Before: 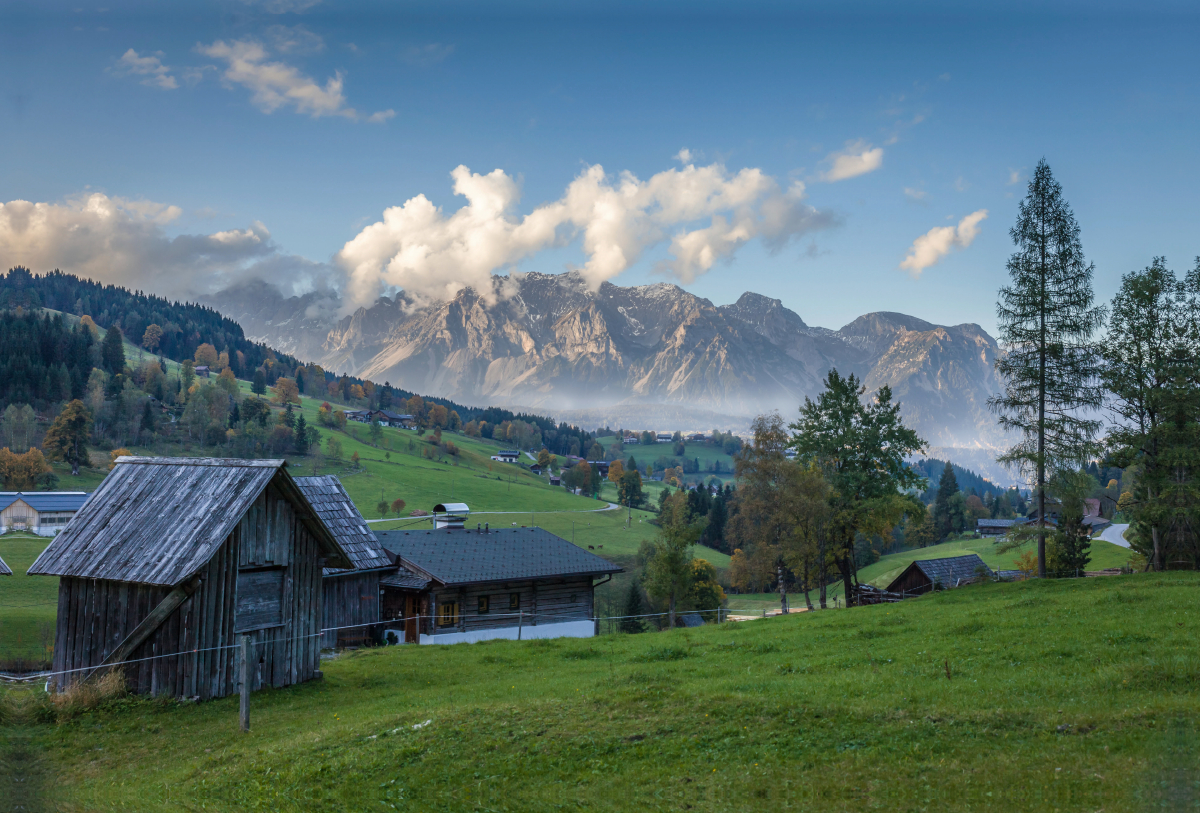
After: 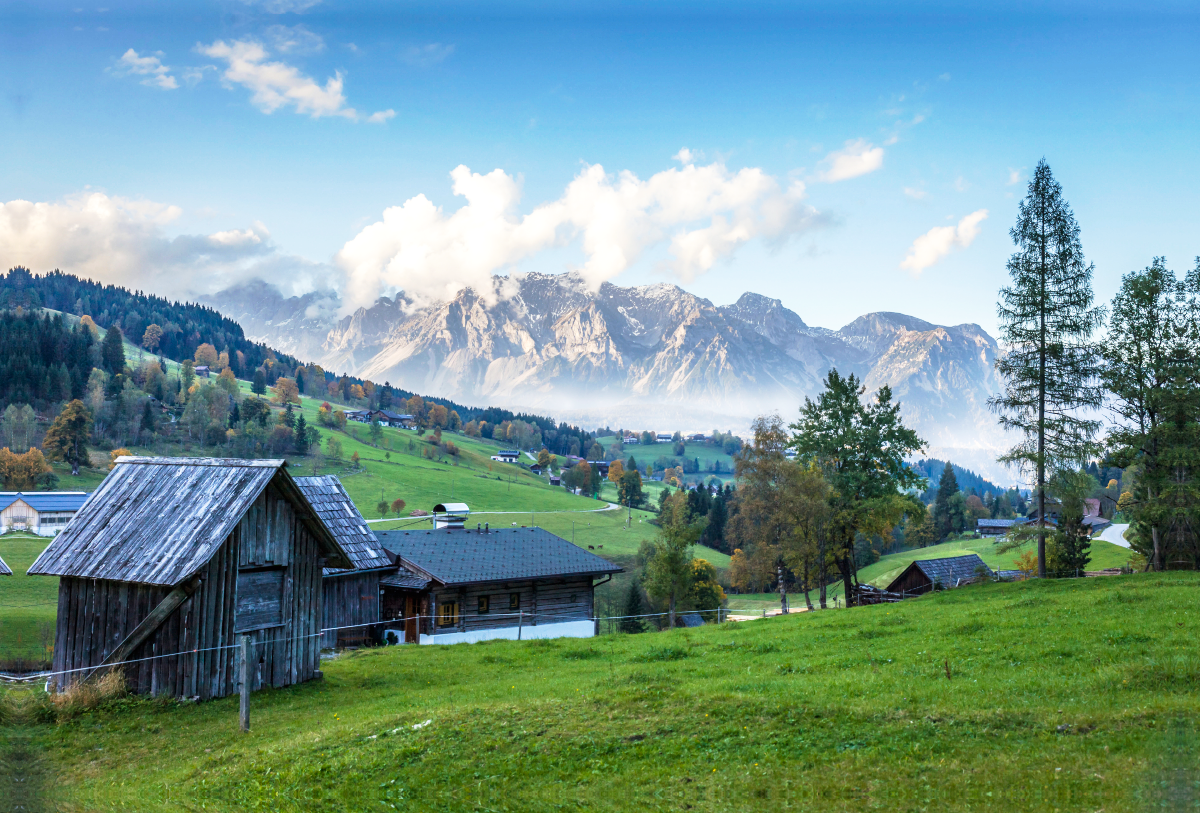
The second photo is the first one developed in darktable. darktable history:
exposure: exposure 0.372 EV, compensate exposure bias true, compensate highlight preservation false
base curve: curves: ch0 [(0, 0) (0.005, 0.002) (0.193, 0.295) (0.399, 0.664) (0.75, 0.928) (1, 1)], preserve colors none
